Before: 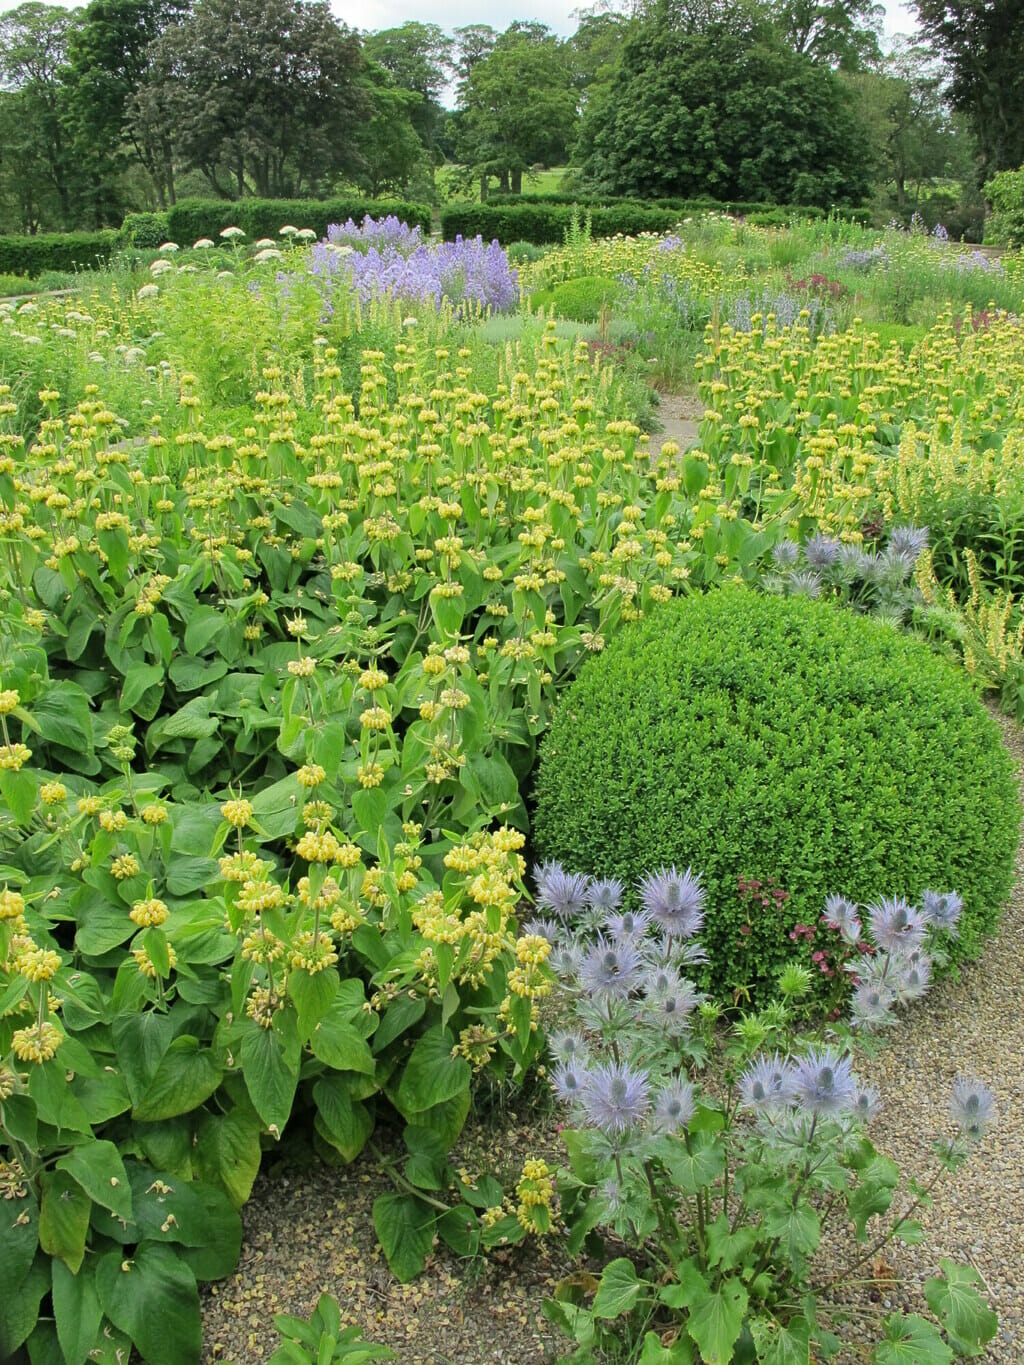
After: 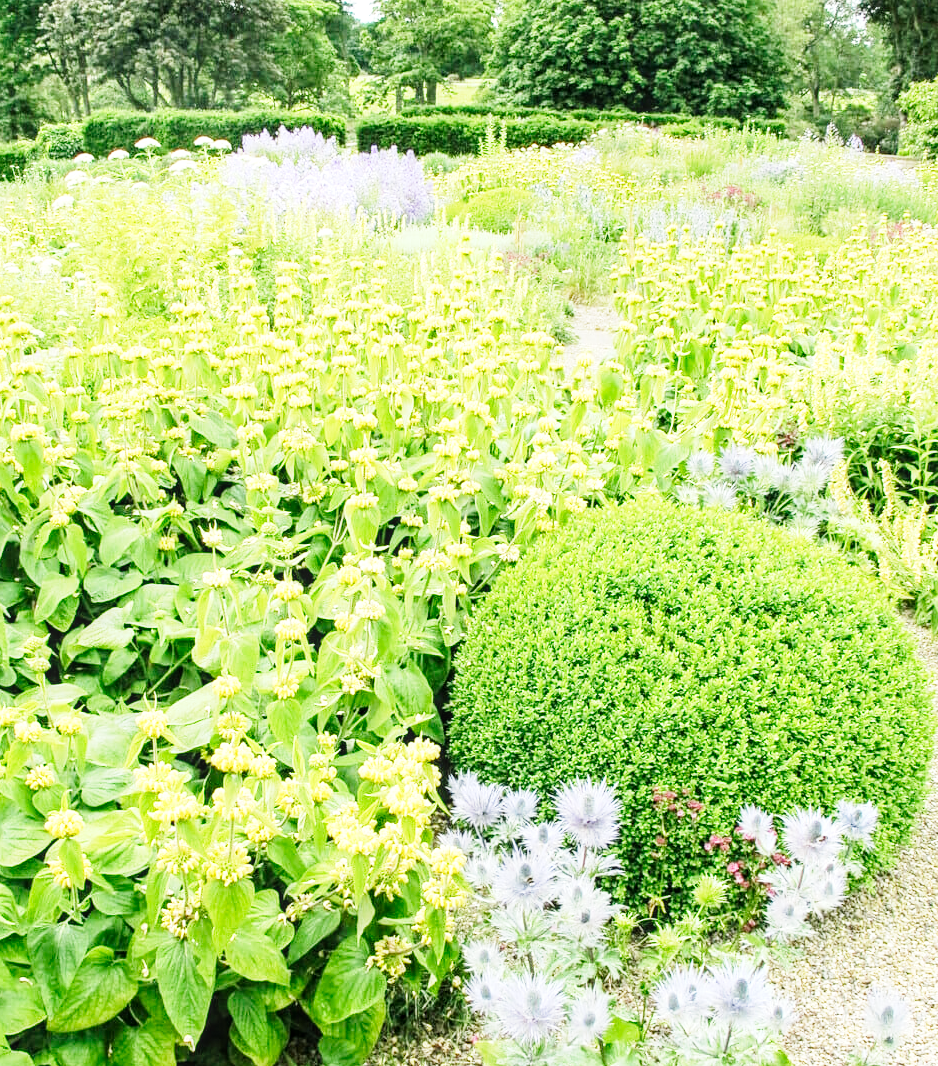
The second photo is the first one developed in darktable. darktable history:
base curve: curves: ch0 [(0, 0) (0, 0.001) (0.001, 0.001) (0.004, 0.002) (0.007, 0.004) (0.015, 0.013) (0.033, 0.045) (0.052, 0.096) (0.075, 0.17) (0.099, 0.241) (0.163, 0.42) (0.219, 0.55) (0.259, 0.616) (0.327, 0.722) (0.365, 0.765) (0.522, 0.873) (0.547, 0.881) (0.689, 0.919) (0.826, 0.952) (1, 1)], preserve colors none
exposure: black level correction 0, exposure 0.693 EV, compensate exposure bias true, compensate highlight preservation false
crop: left 8.381%, top 6.562%, bottom 15.325%
local contrast: on, module defaults
